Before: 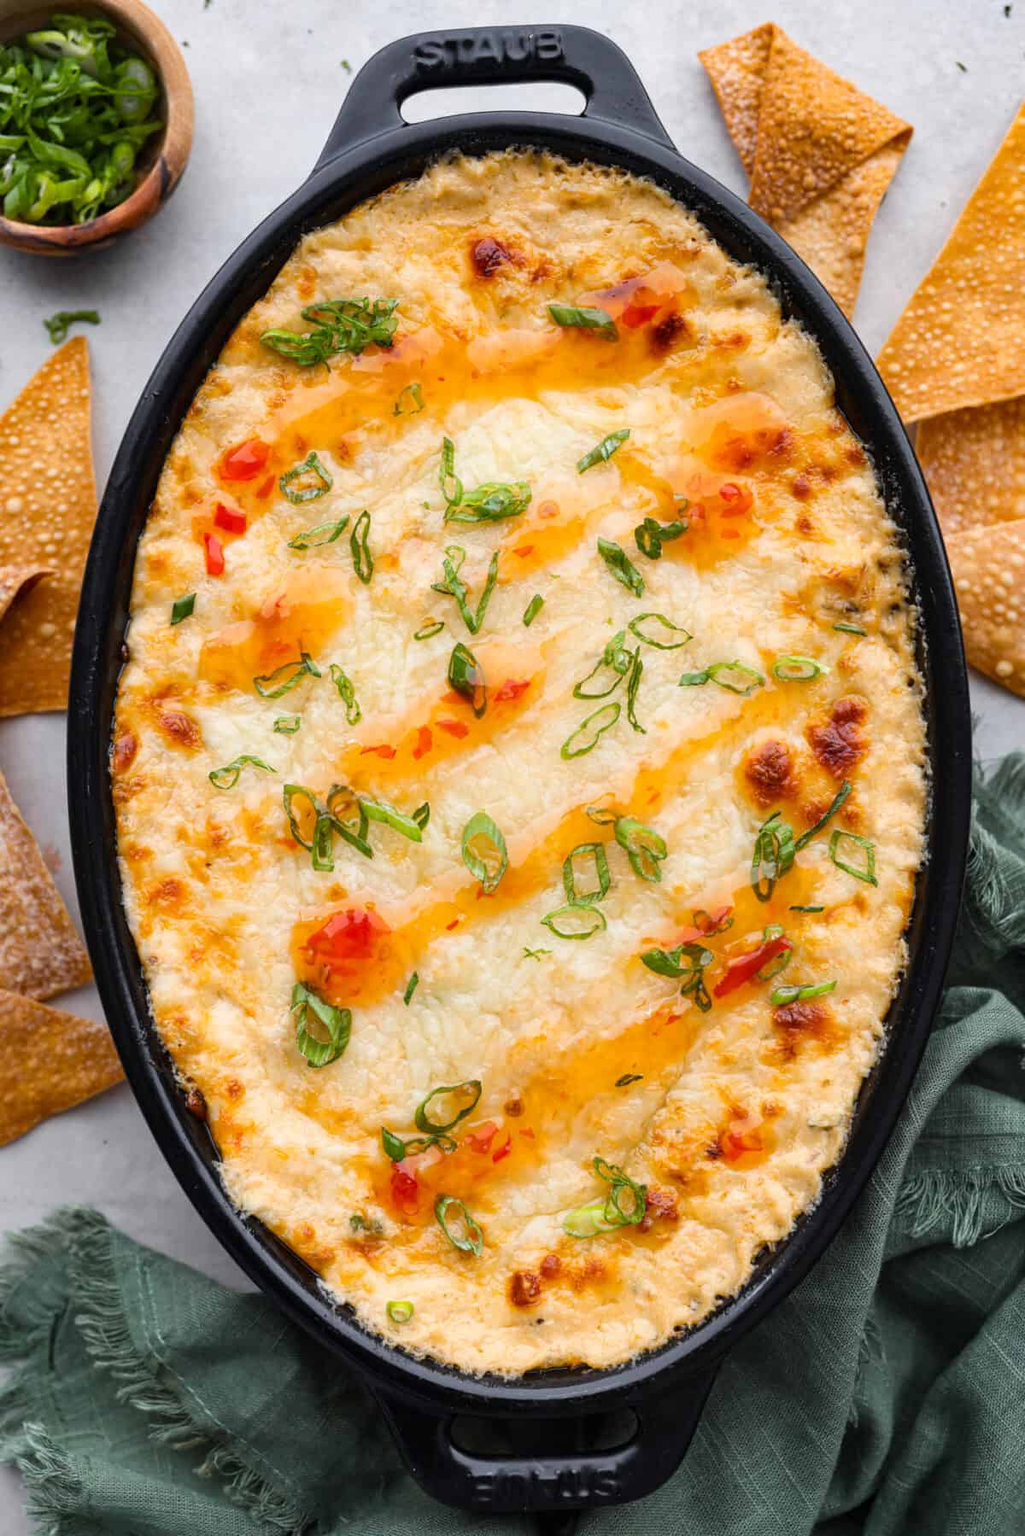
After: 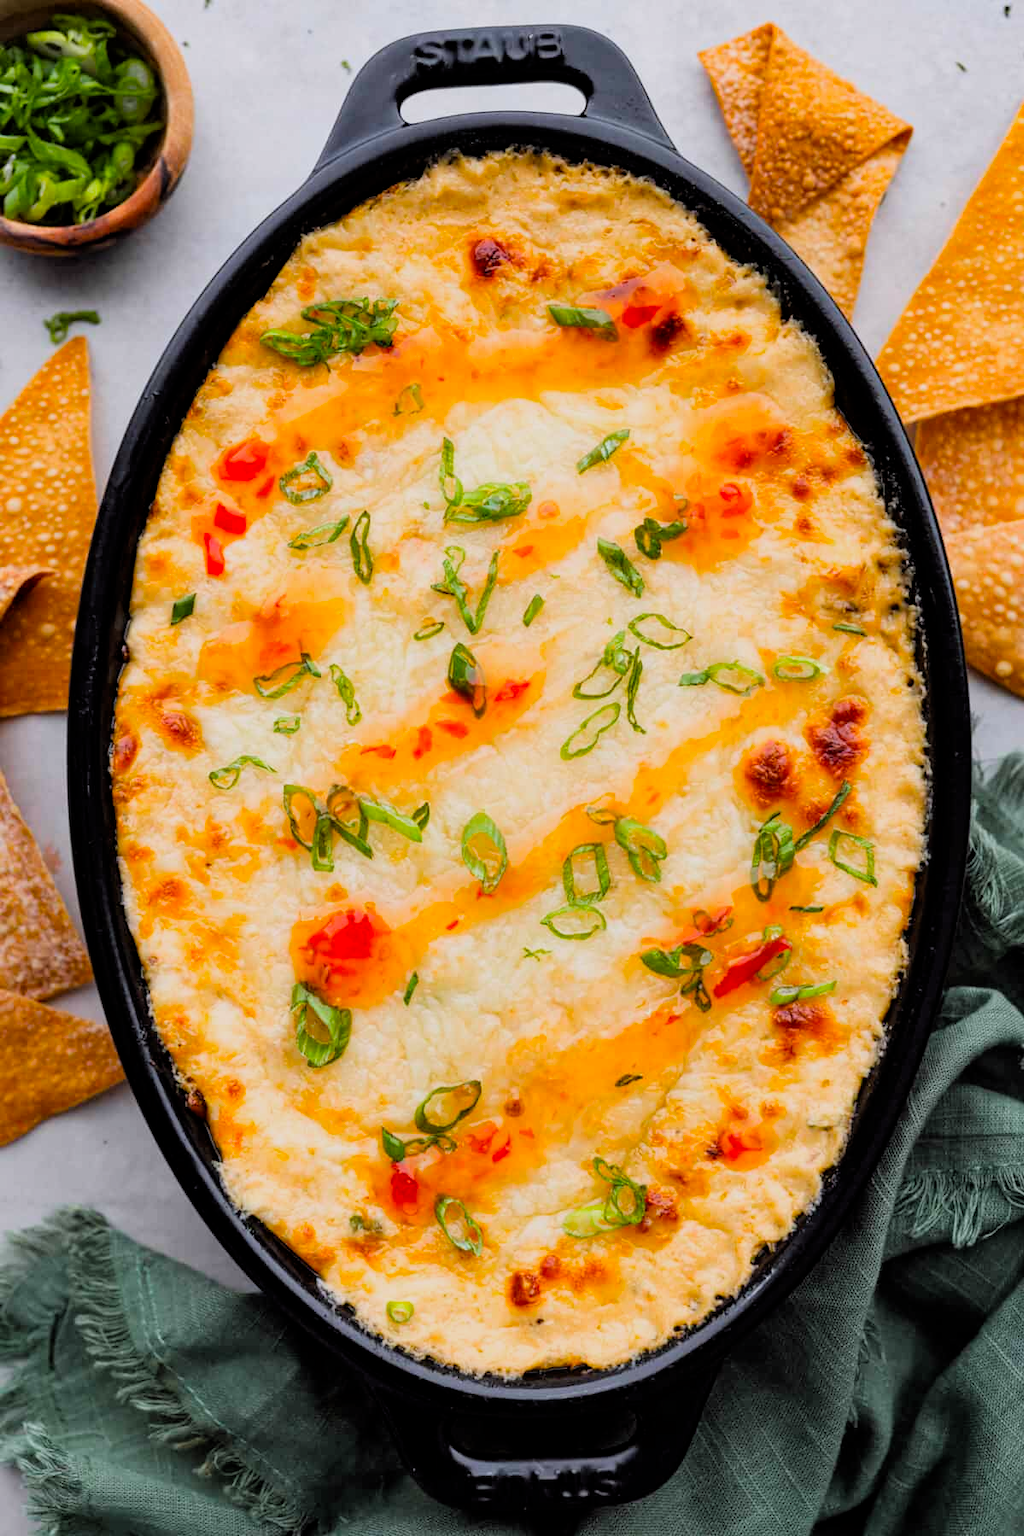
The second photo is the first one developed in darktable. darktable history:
color balance: lift [1, 1.001, 0.999, 1.001], gamma [1, 1.004, 1.007, 0.993], gain [1, 0.991, 0.987, 1.013], contrast 7.5%, contrast fulcrum 10%, output saturation 115%
filmic rgb: middle gray luminance 18.42%, black relative exposure -9 EV, white relative exposure 3.75 EV, threshold 6 EV, target black luminance 0%, hardness 4.85, latitude 67.35%, contrast 0.955, highlights saturation mix 20%, shadows ↔ highlights balance 21.36%, add noise in highlights 0, preserve chrominance luminance Y, color science v3 (2019), use custom middle-gray values true, iterations of high-quality reconstruction 0, contrast in highlights soft, enable highlight reconstruction true
